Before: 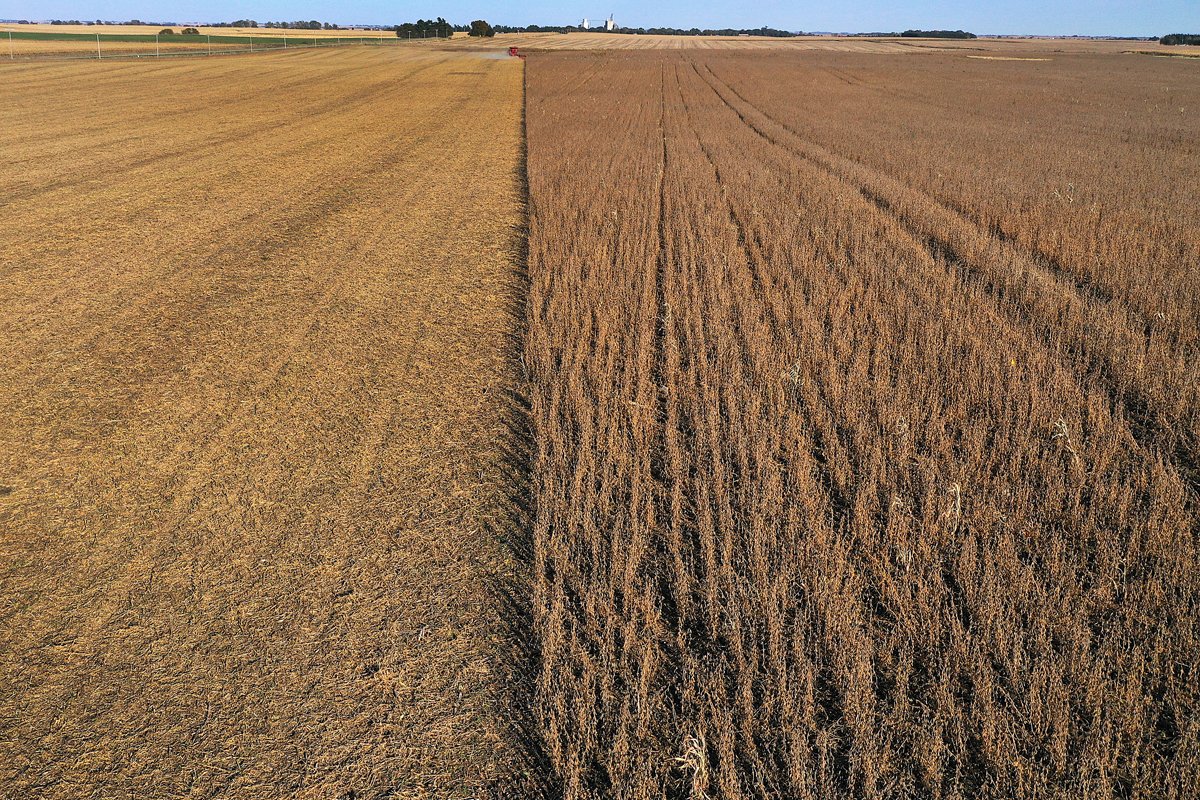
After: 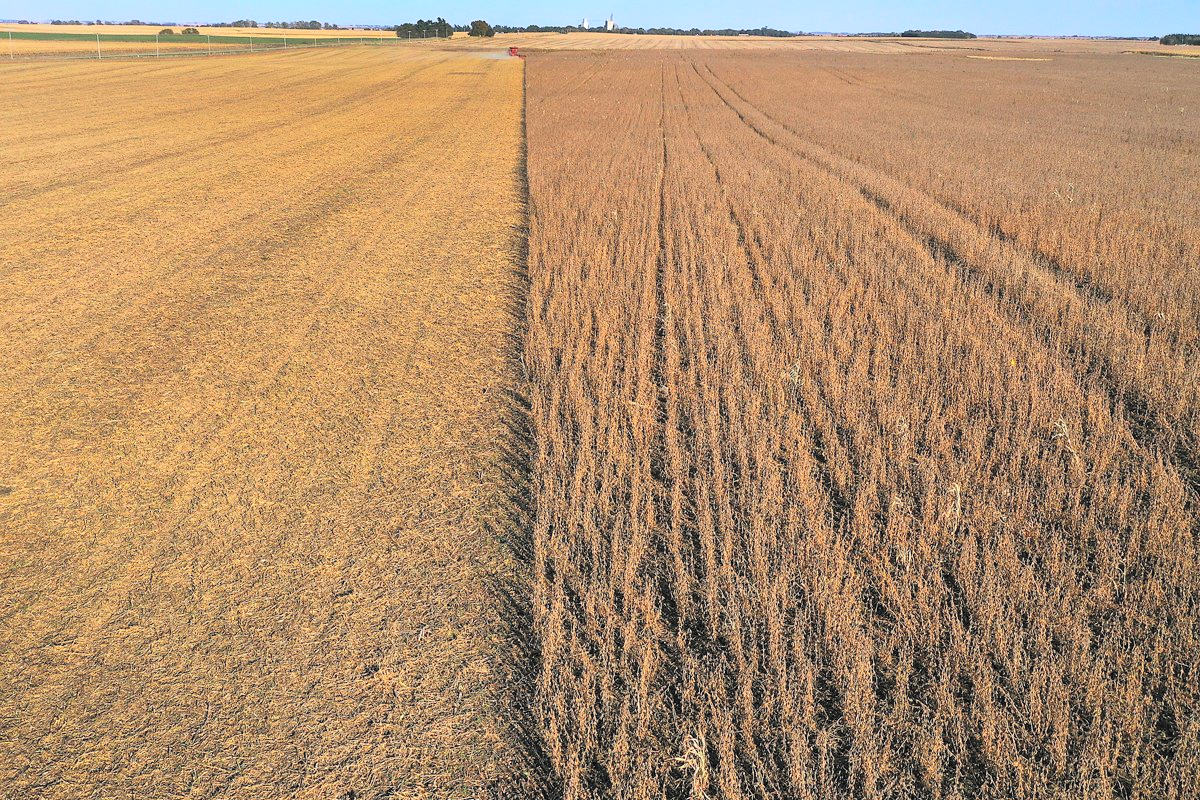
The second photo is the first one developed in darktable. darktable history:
contrast brightness saturation: contrast 0.102, brightness 0.315, saturation 0.144
